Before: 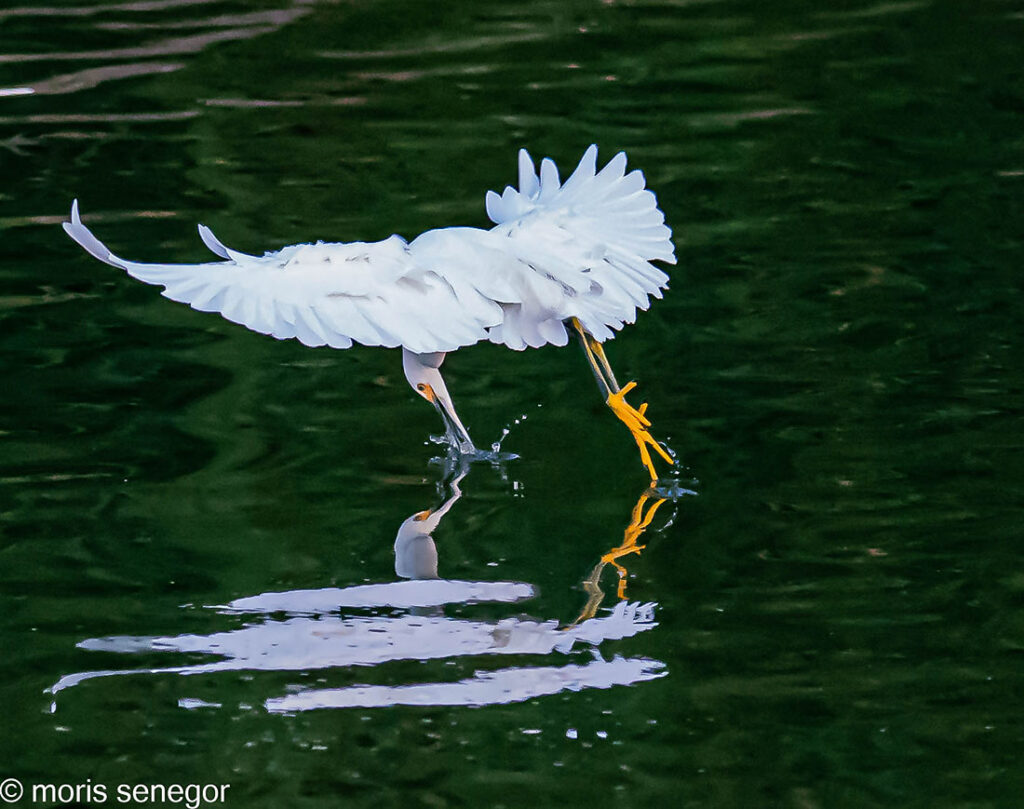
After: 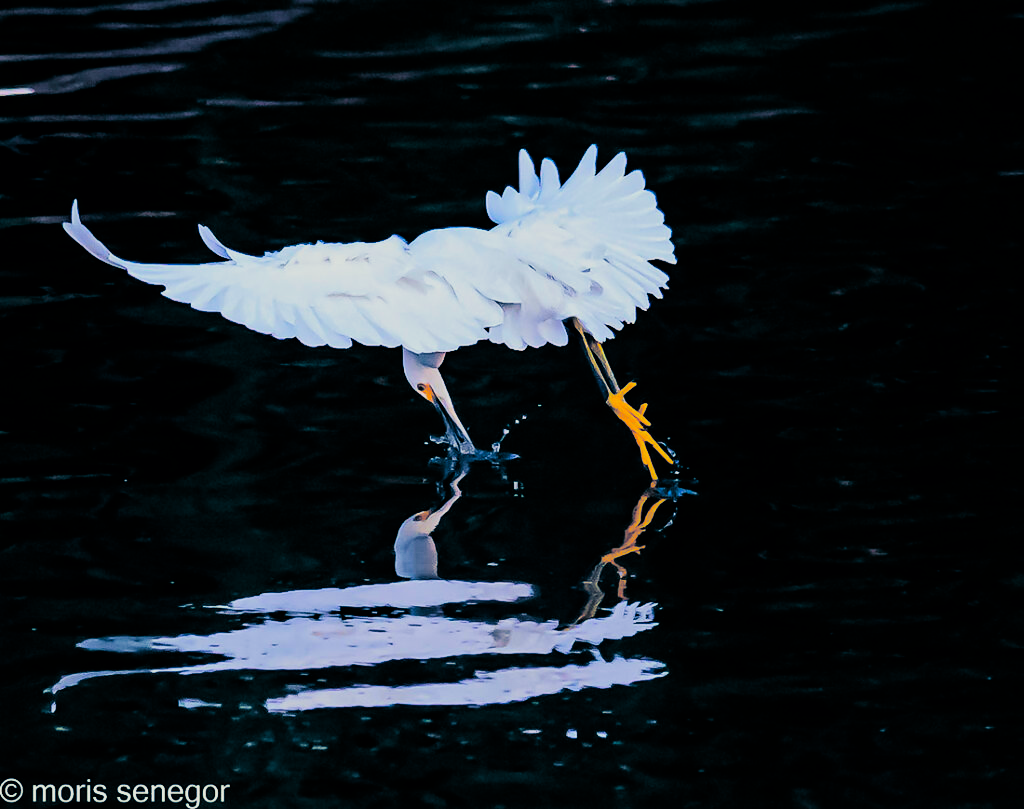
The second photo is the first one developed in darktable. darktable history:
rotate and perspective: automatic cropping original format, crop left 0, crop top 0
tone equalizer: on, module defaults
color balance rgb: linear chroma grading › global chroma 15%, perceptual saturation grading › global saturation 30%
contrast brightness saturation: saturation 0.18
contrast equalizer: octaves 7, y [[0.6 ×6], [0.55 ×6], [0 ×6], [0 ×6], [0 ×6]], mix -0.36
filmic rgb: black relative exposure -5 EV, hardness 2.88, contrast 1.4, highlights saturation mix -20%
split-toning: shadows › hue 226.8°, shadows › saturation 0.84
